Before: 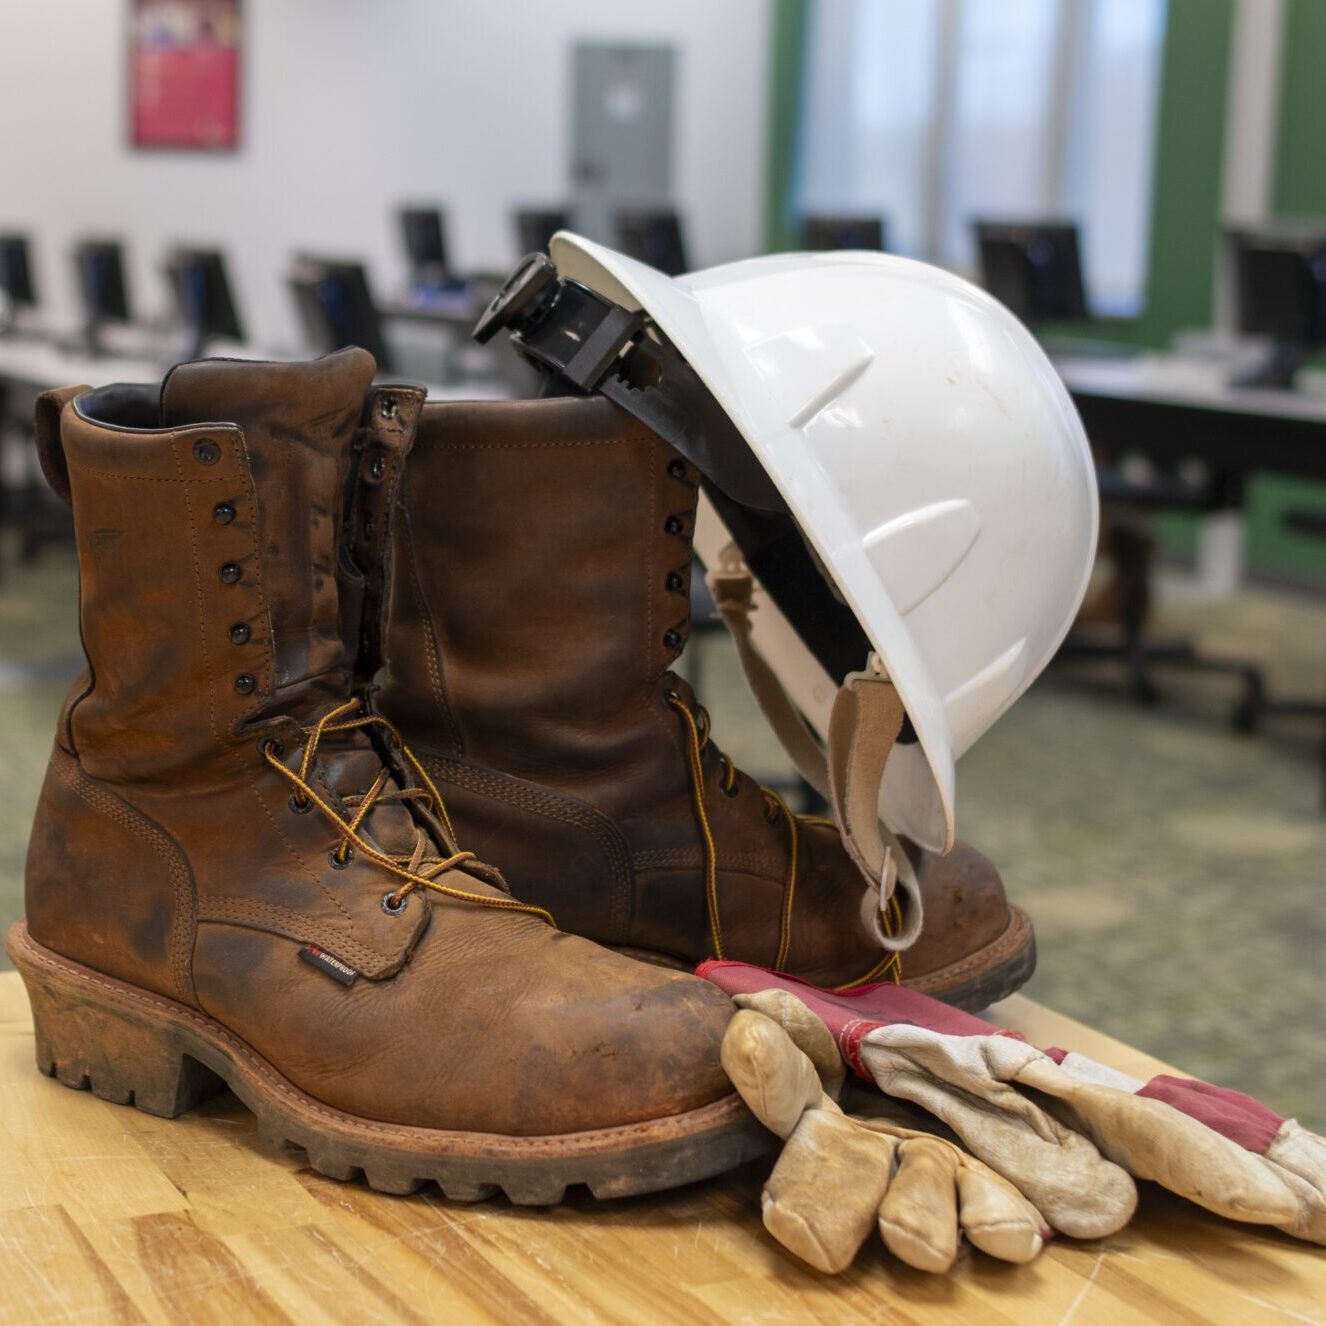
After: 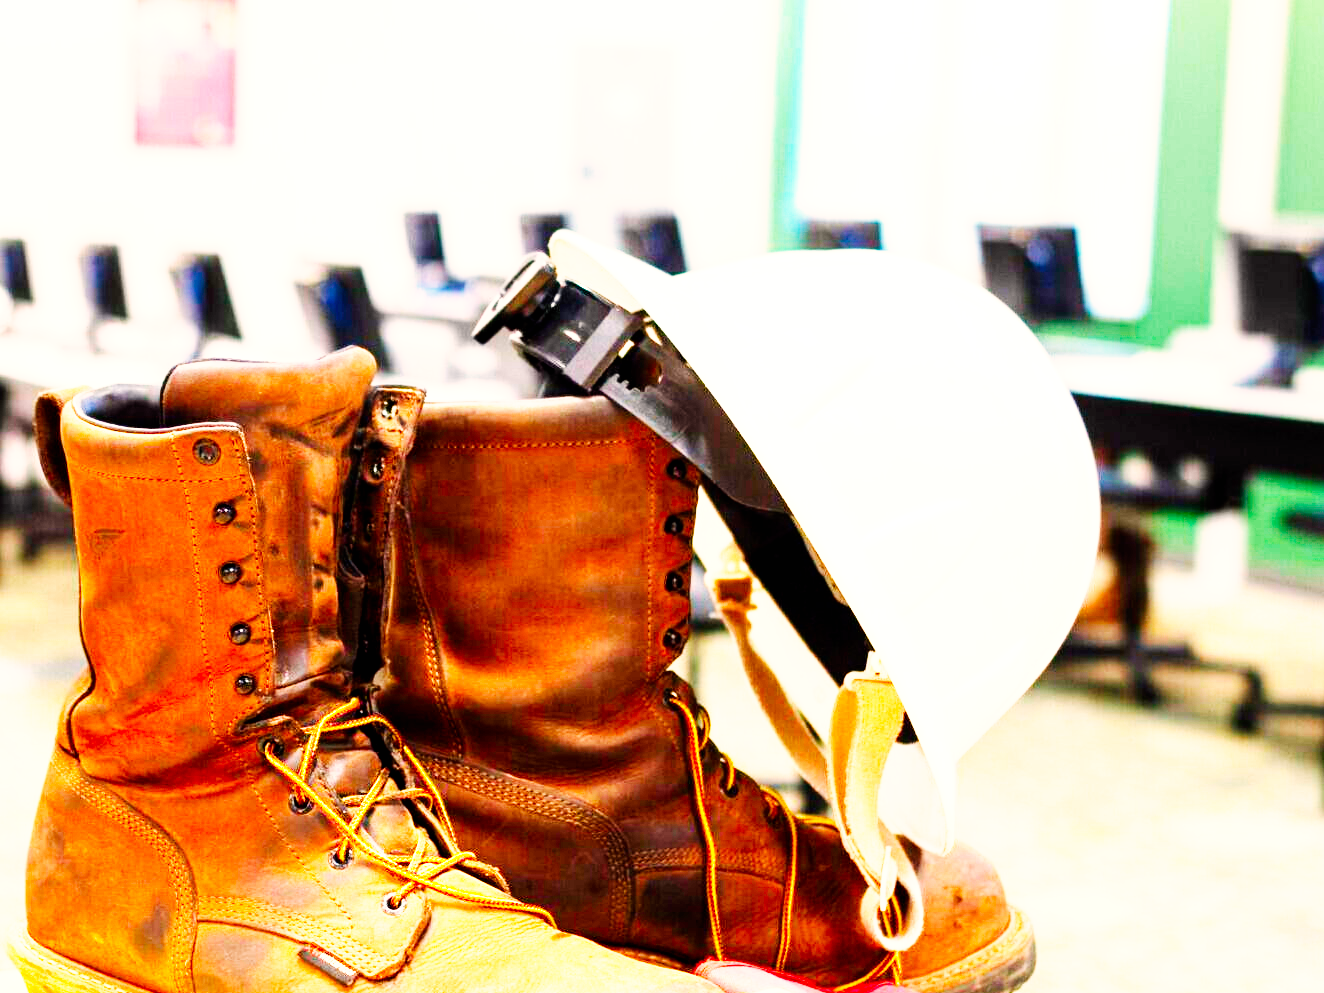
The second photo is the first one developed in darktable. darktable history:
crop: bottom 24.967%
color balance: lift [1, 1.001, 0.999, 1.001], gamma [1, 1.004, 1.007, 0.993], gain [1, 0.991, 0.987, 1.013], contrast 10%, output saturation 120%
color correction: highlights a* 3.84, highlights b* 5.07
exposure: black level correction 0.001, exposure 1.84 EV, compensate highlight preservation false
base curve: curves: ch0 [(0, 0) (0.007, 0.004) (0.027, 0.03) (0.046, 0.07) (0.207, 0.54) (0.442, 0.872) (0.673, 0.972) (1, 1)], preserve colors none
